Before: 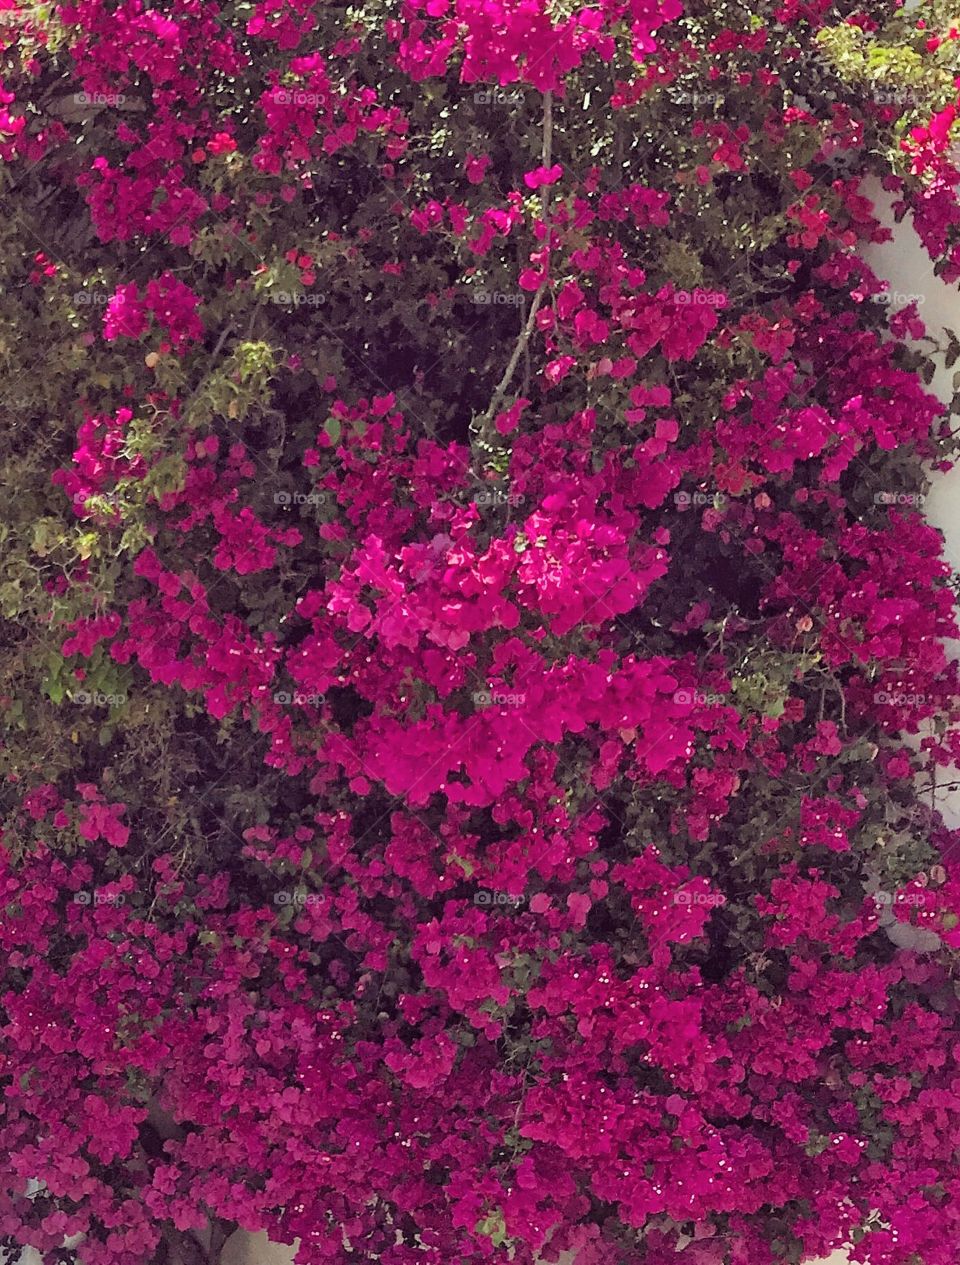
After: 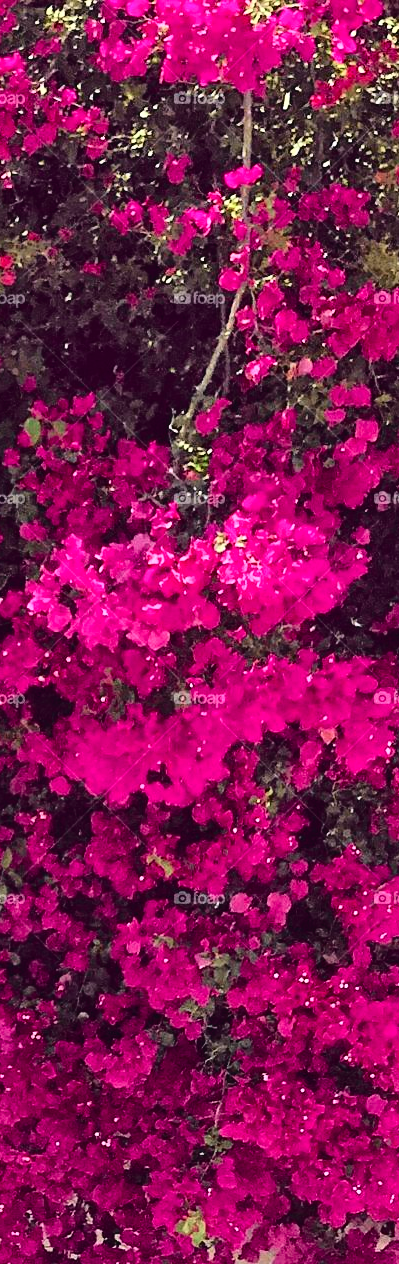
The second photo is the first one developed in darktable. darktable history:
contrast brightness saturation: contrast 0.01, saturation -0.051
tone curve: curves: ch0 [(0, 0.023) (0.132, 0.075) (0.251, 0.186) (0.441, 0.476) (0.662, 0.757) (0.849, 0.927) (1, 0.99)]; ch1 [(0, 0) (0.447, 0.411) (0.483, 0.469) (0.498, 0.496) (0.518, 0.514) (0.561, 0.59) (0.606, 0.659) (0.657, 0.725) (0.869, 0.916) (1, 1)]; ch2 [(0, 0) (0.307, 0.315) (0.425, 0.438) (0.483, 0.477) (0.503, 0.503) (0.526, 0.553) (0.552, 0.601) (0.615, 0.669) (0.703, 0.797) (0.985, 0.966)], color space Lab, independent channels, preserve colors none
crop: left 31.253%, right 27.175%
tone equalizer: -8 EV -0.429 EV, -7 EV -0.393 EV, -6 EV -0.339 EV, -5 EV -0.21 EV, -3 EV 0.252 EV, -2 EV 0.359 EV, -1 EV 0.411 EV, +0 EV 0.399 EV, mask exposure compensation -0.509 EV
